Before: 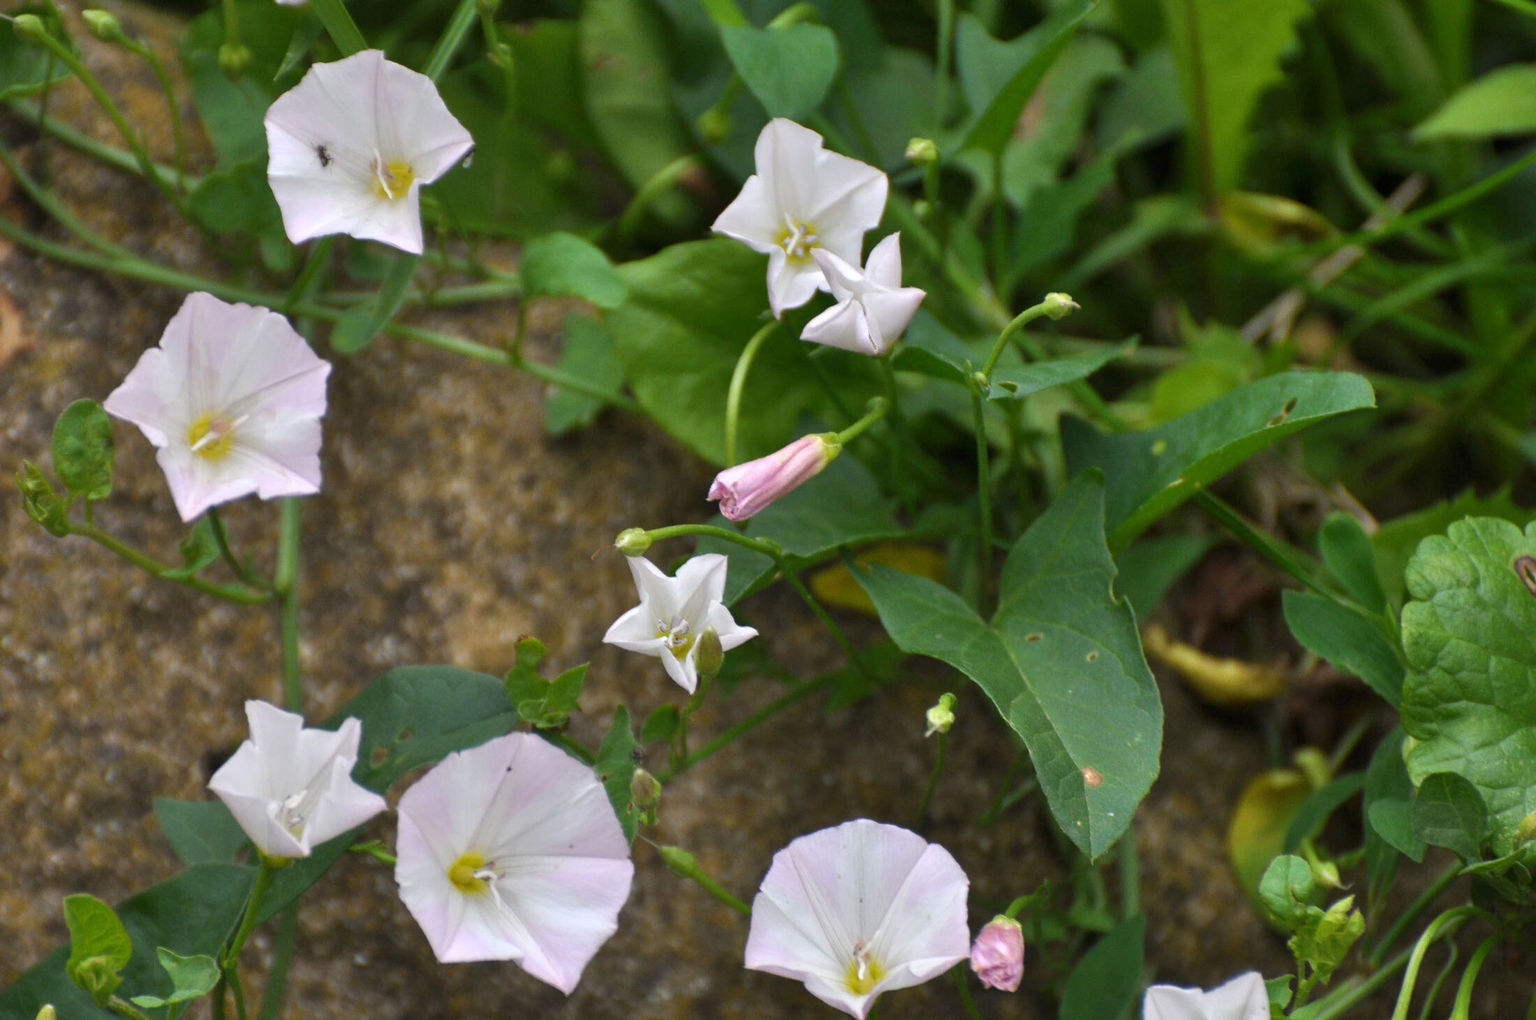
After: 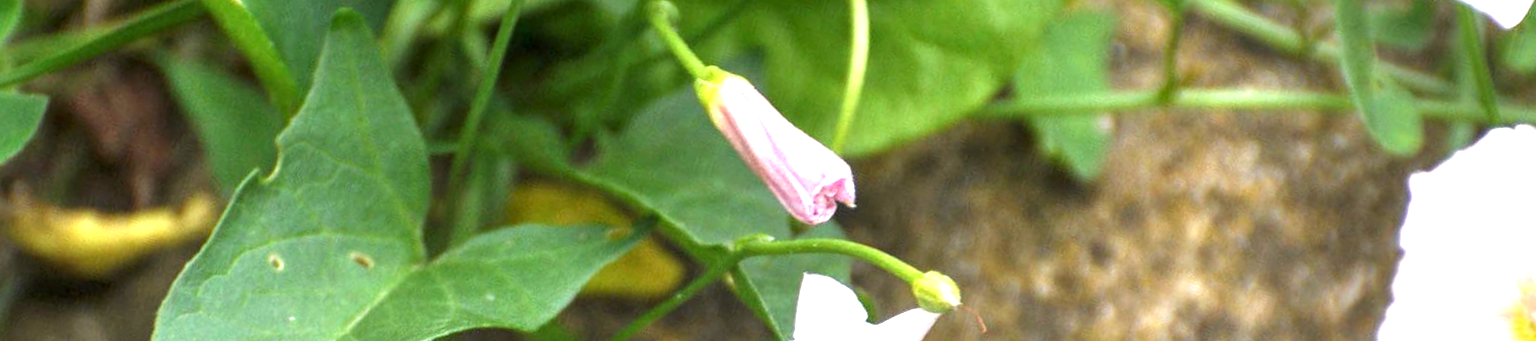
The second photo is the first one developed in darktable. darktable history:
rotate and perspective: rotation -0.45°, automatic cropping original format, crop left 0.008, crop right 0.992, crop top 0.012, crop bottom 0.988
crop and rotate: angle 16.12°, top 30.835%, bottom 35.653%
local contrast: on, module defaults
exposure: black level correction 0, exposure 1.45 EV, compensate exposure bias true, compensate highlight preservation false
